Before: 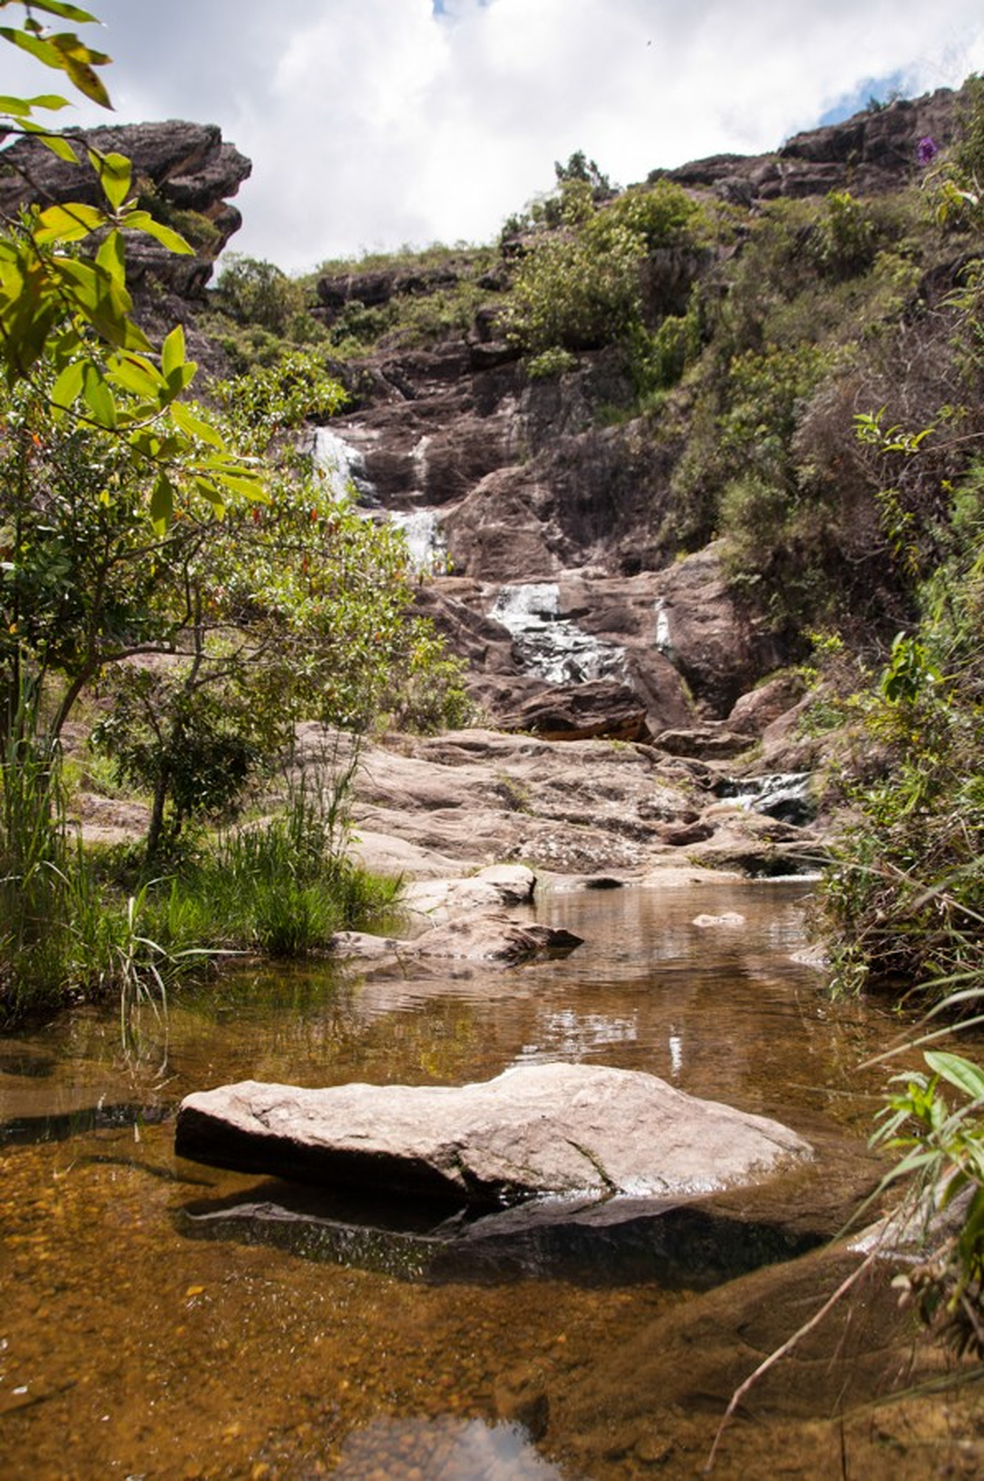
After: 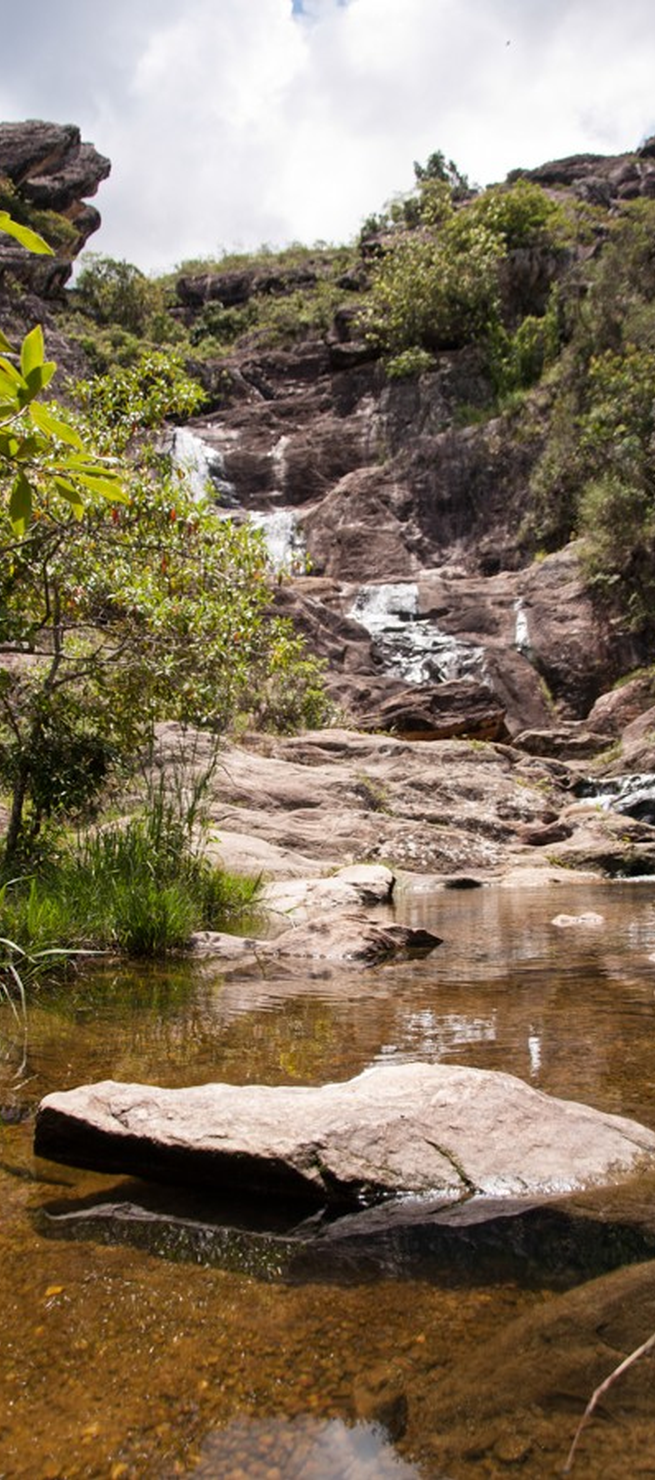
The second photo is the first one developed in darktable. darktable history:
crop and rotate: left 14.398%, right 18.971%
